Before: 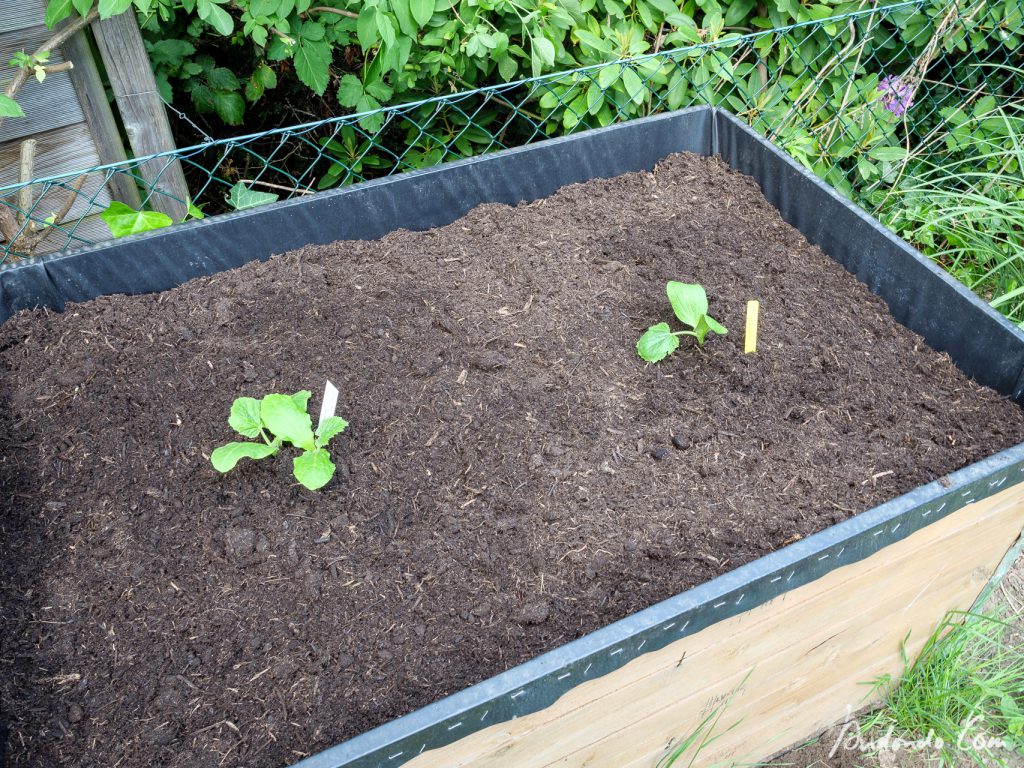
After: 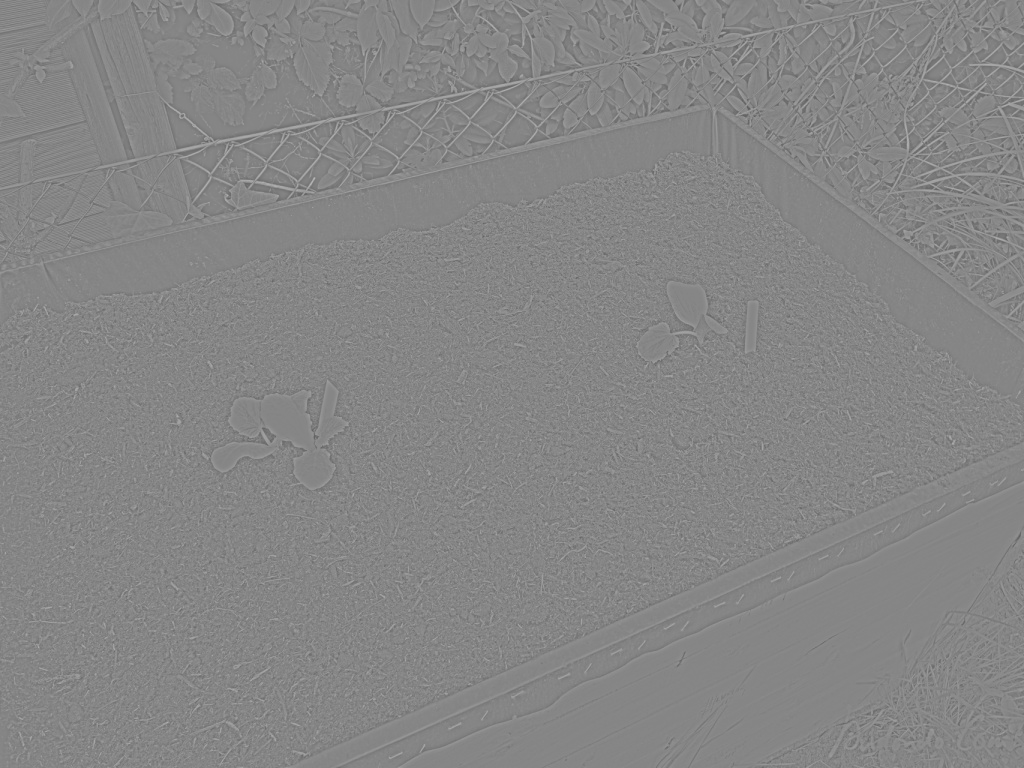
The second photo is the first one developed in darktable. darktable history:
monochrome: a 0, b 0, size 0.5, highlights 0.57
contrast brightness saturation: brightness 0.09, saturation 0.19
highpass: sharpness 5.84%, contrast boost 8.44%
white balance: red 0.967, blue 1.119, emerald 0.756
color balance rgb: shadows lift › chroma 2%, shadows lift › hue 50°, power › hue 60°, highlights gain › chroma 1%, highlights gain › hue 60°, global offset › luminance 0.25%, global vibrance 30%
